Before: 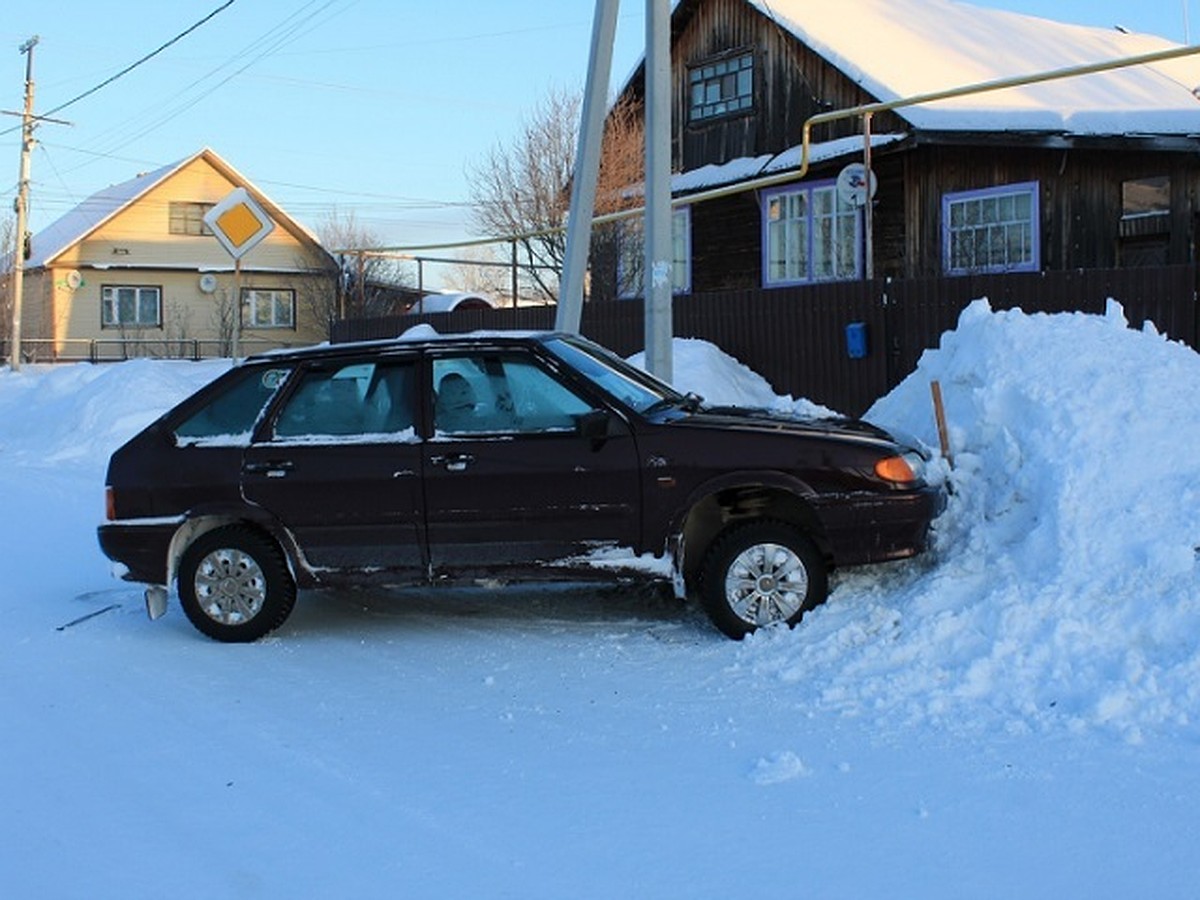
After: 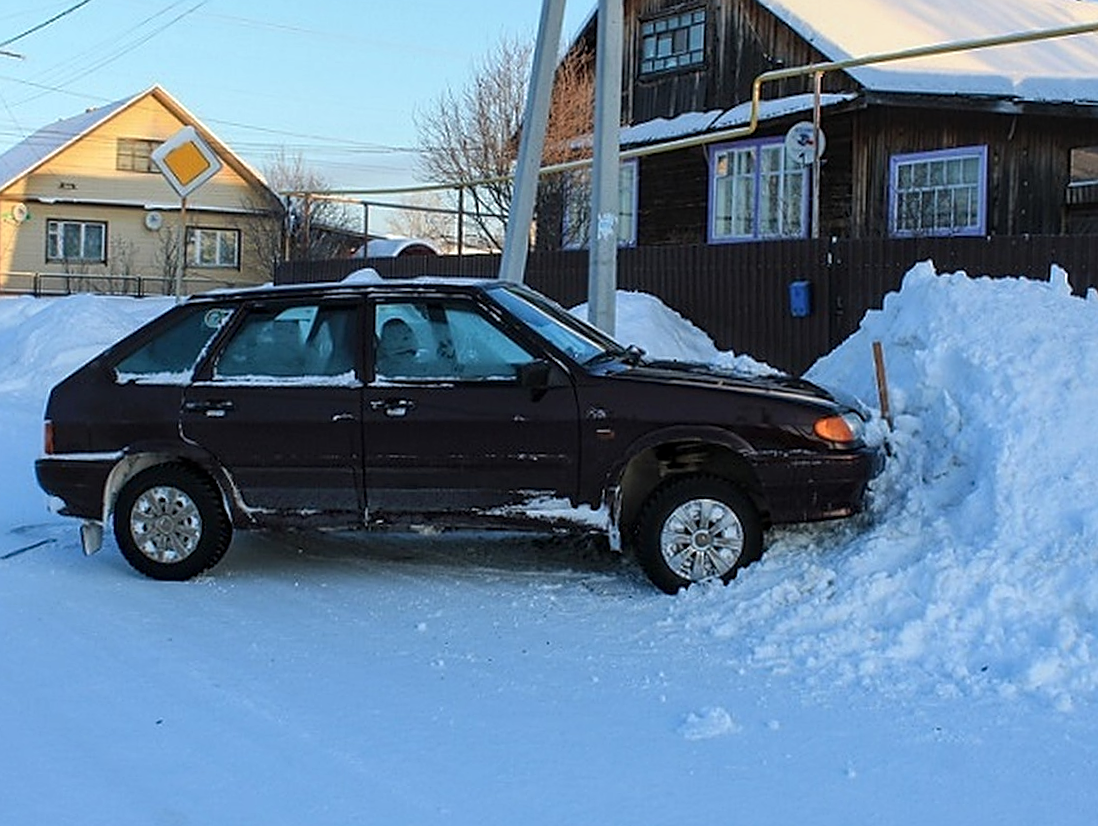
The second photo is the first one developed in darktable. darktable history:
local contrast: on, module defaults
crop and rotate: angle -1.86°, left 3.132%, top 3.742%, right 1.414%, bottom 0.444%
sharpen: on, module defaults
